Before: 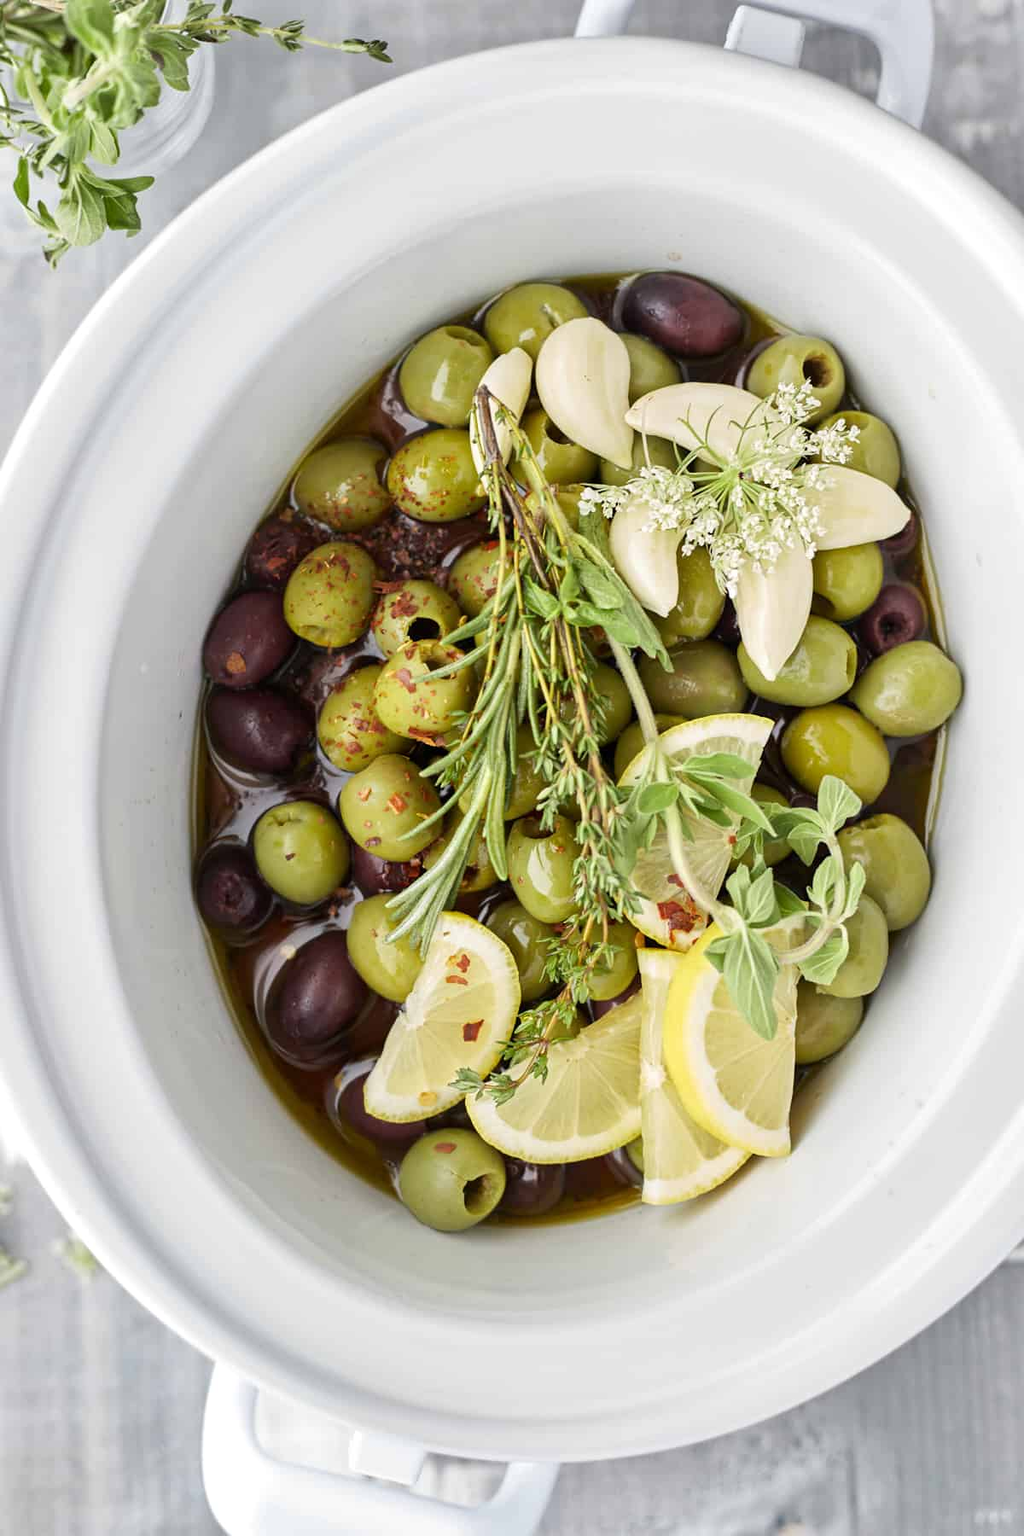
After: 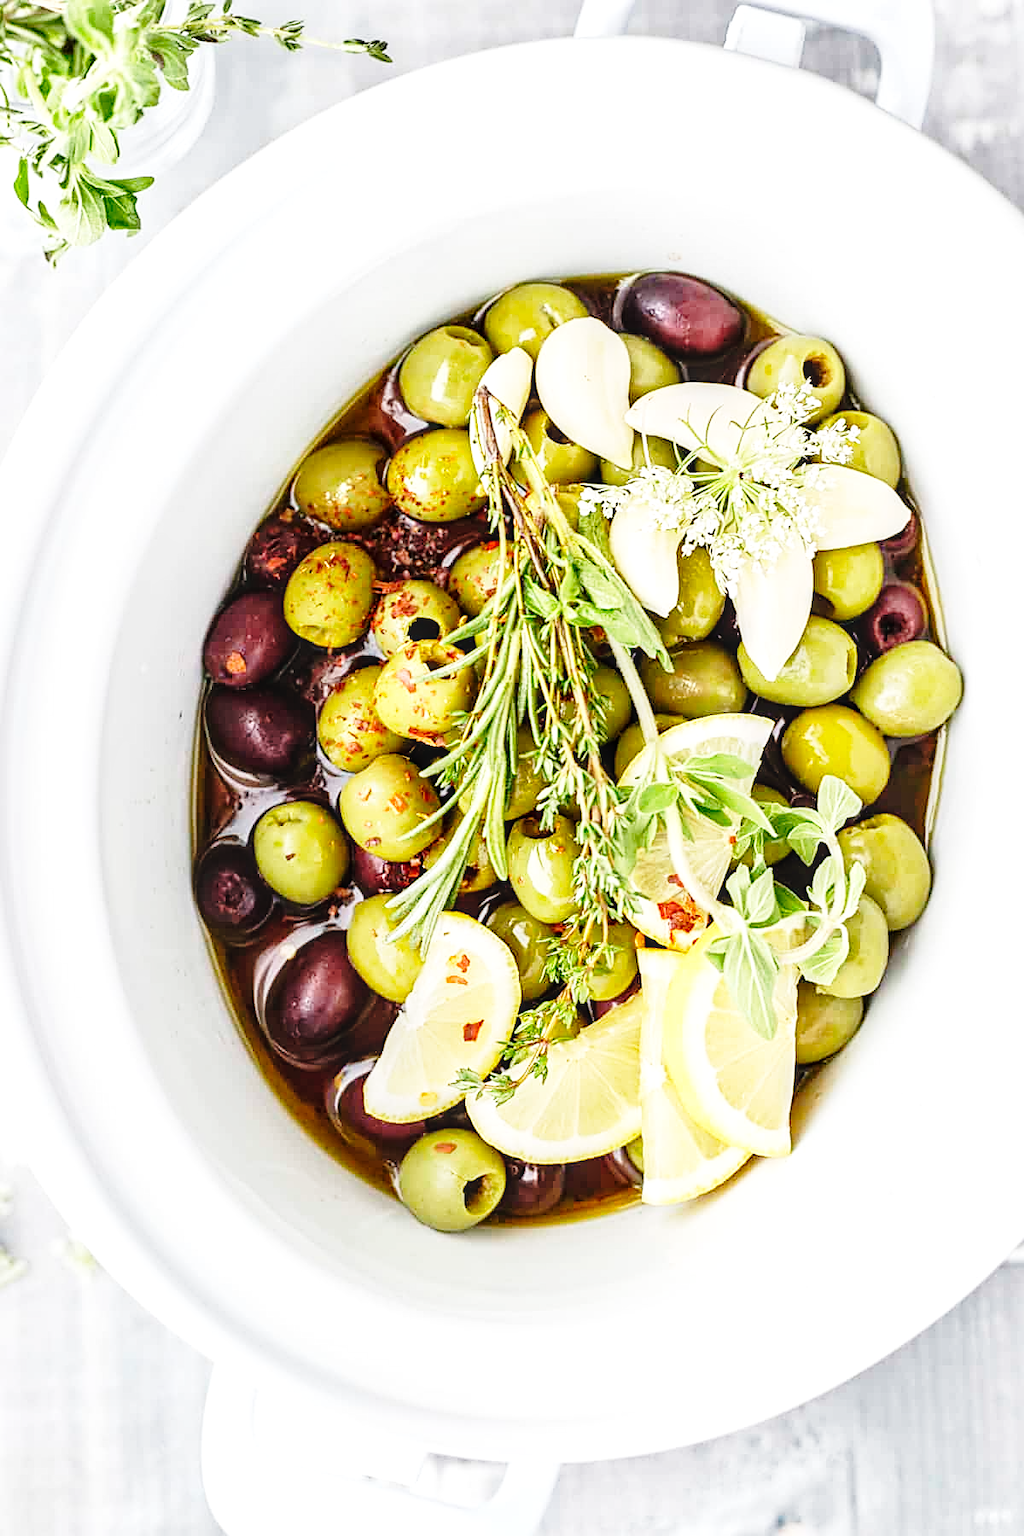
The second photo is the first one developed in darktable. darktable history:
local contrast: on, module defaults
tone equalizer: -8 EV -0.413 EV, -7 EV -0.362 EV, -6 EV -0.308 EV, -5 EV -0.254 EV, -3 EV 0.242 EV, -2 EV 0.331 EV, -1 EV 0.401 EV, +0 EV 0.427 EV
base curve: curves: ch0 [(0, 0) (0.028, 0.03) (0.121, 0.232) (0.46, 0.748) (0.859, 0.968) (1, 1)], preserve colors none
sharpen: on, module defaults
